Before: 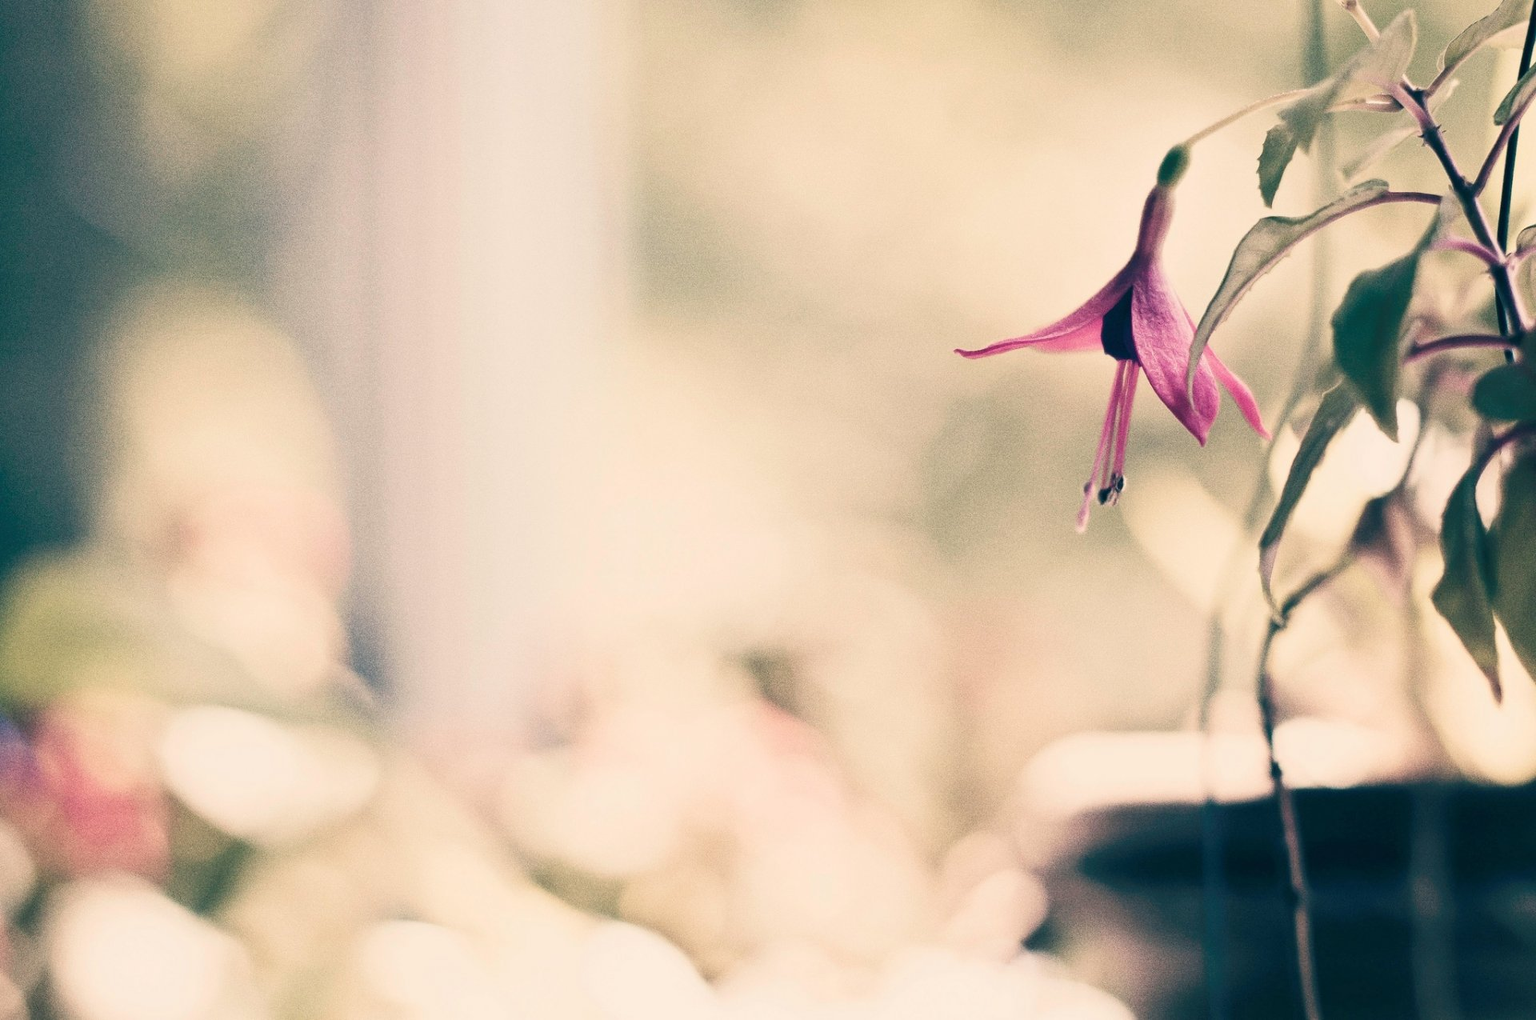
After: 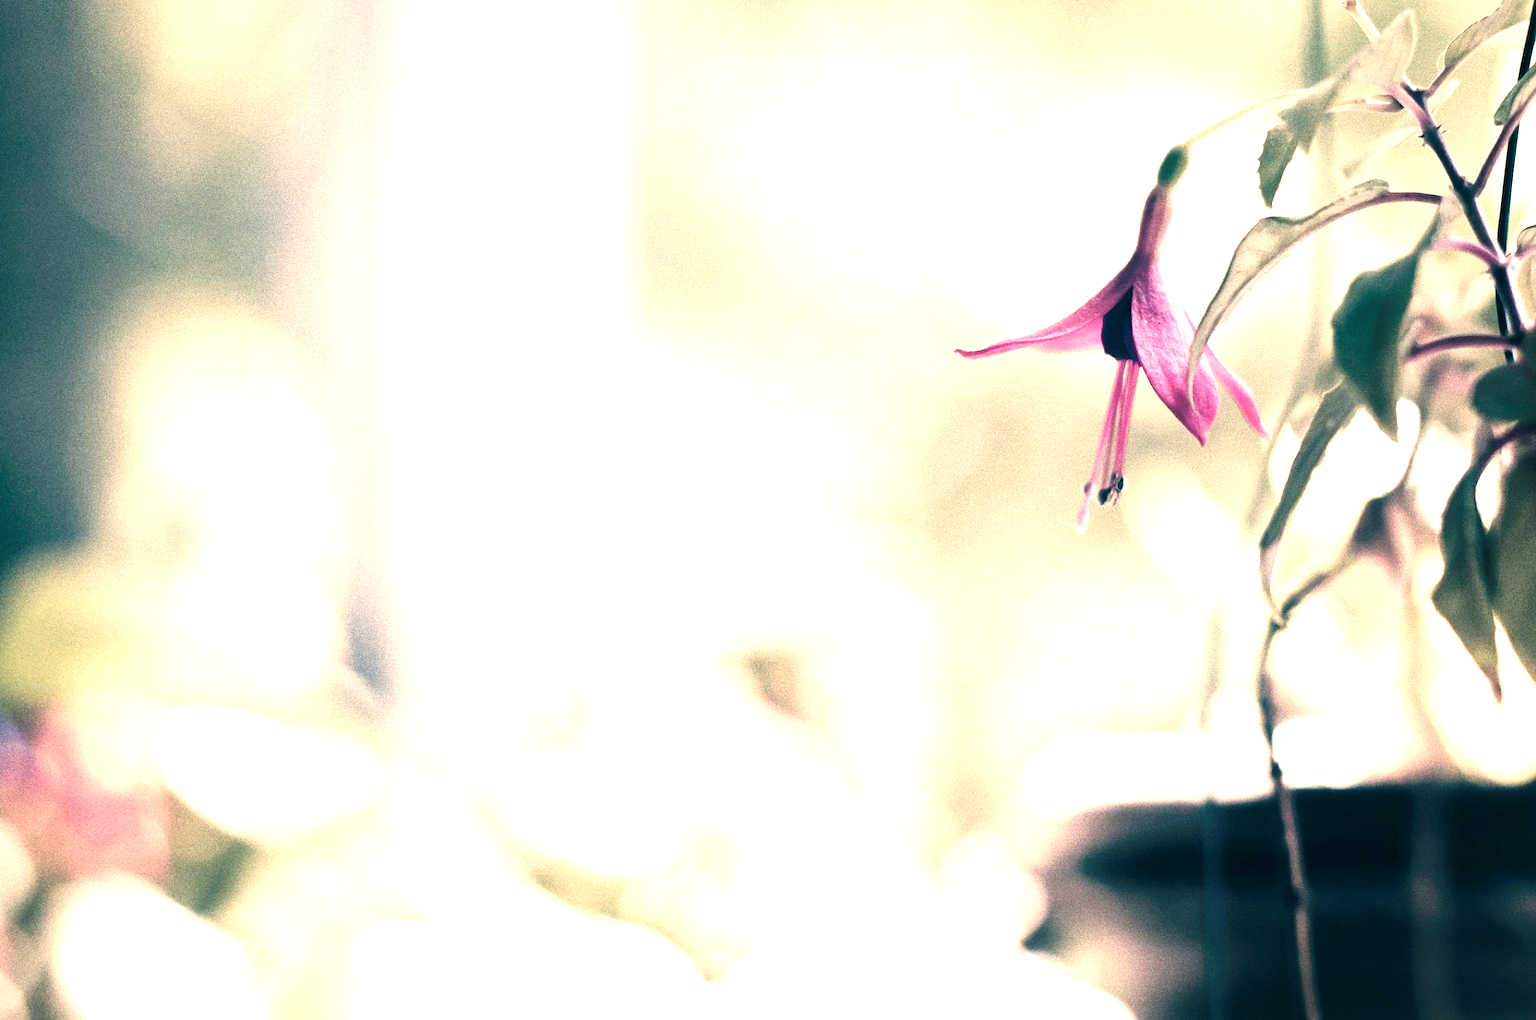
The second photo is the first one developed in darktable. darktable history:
tone equalizer: -8 EV -1.09 EV, -7 EV -0.983 EV, -6 EV -0.867 EV, -5 EV -0.577 EV, -3 EV 0.602 EV, -2 EV 0.845 EV, -1 EV 0.989 EV, +0 EV 1.08 EV, mask exposure compensation -0.5 EV
